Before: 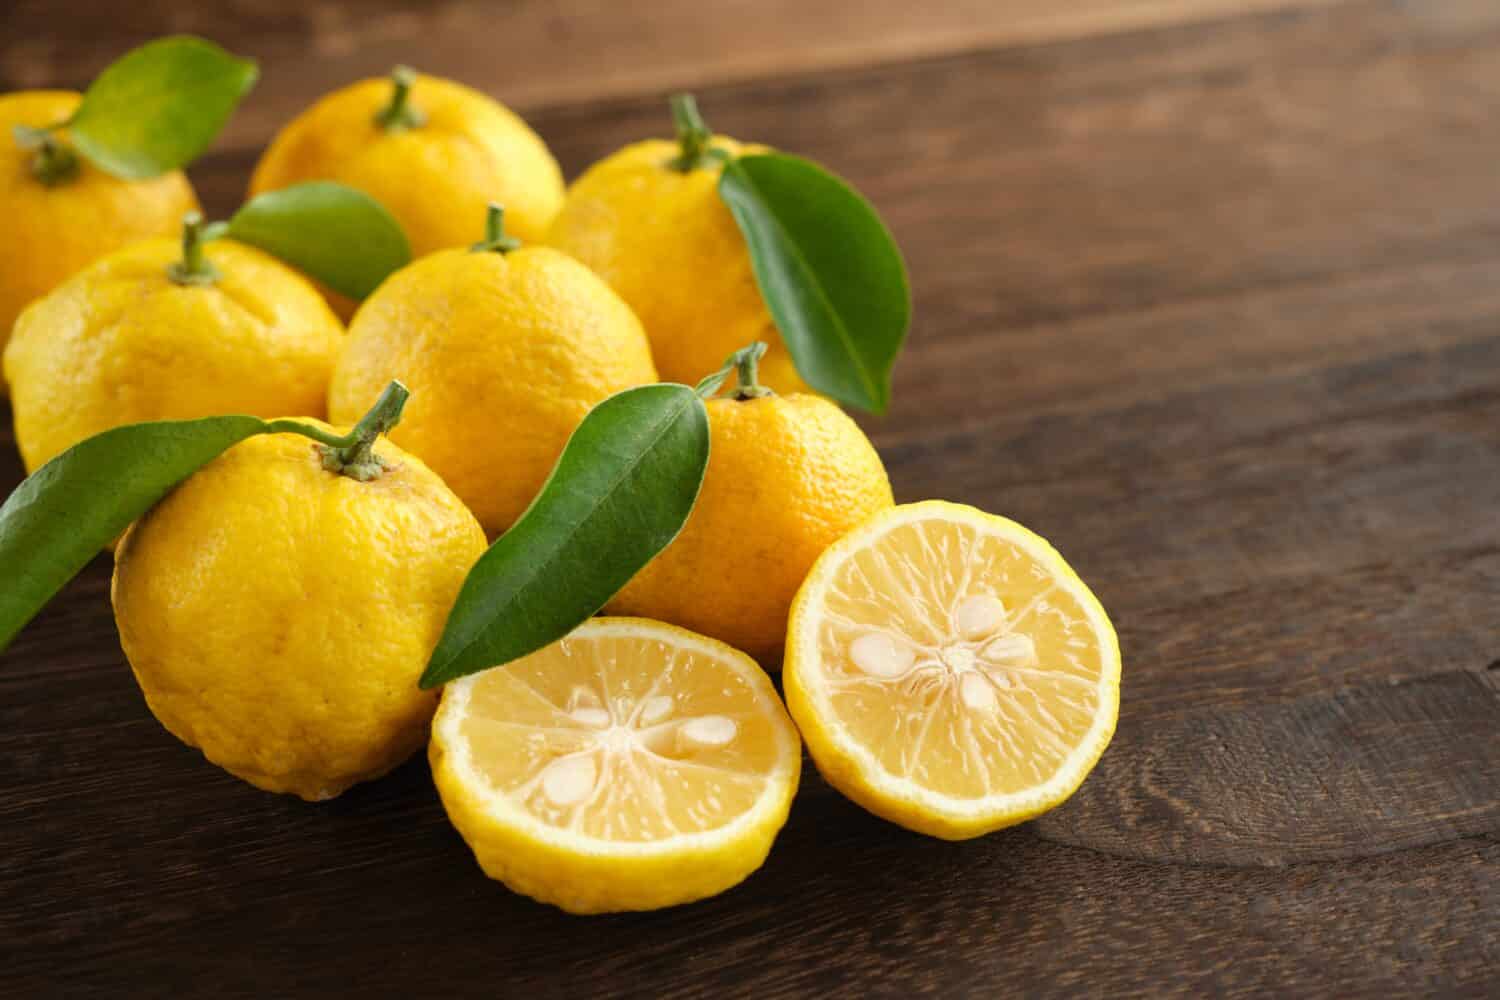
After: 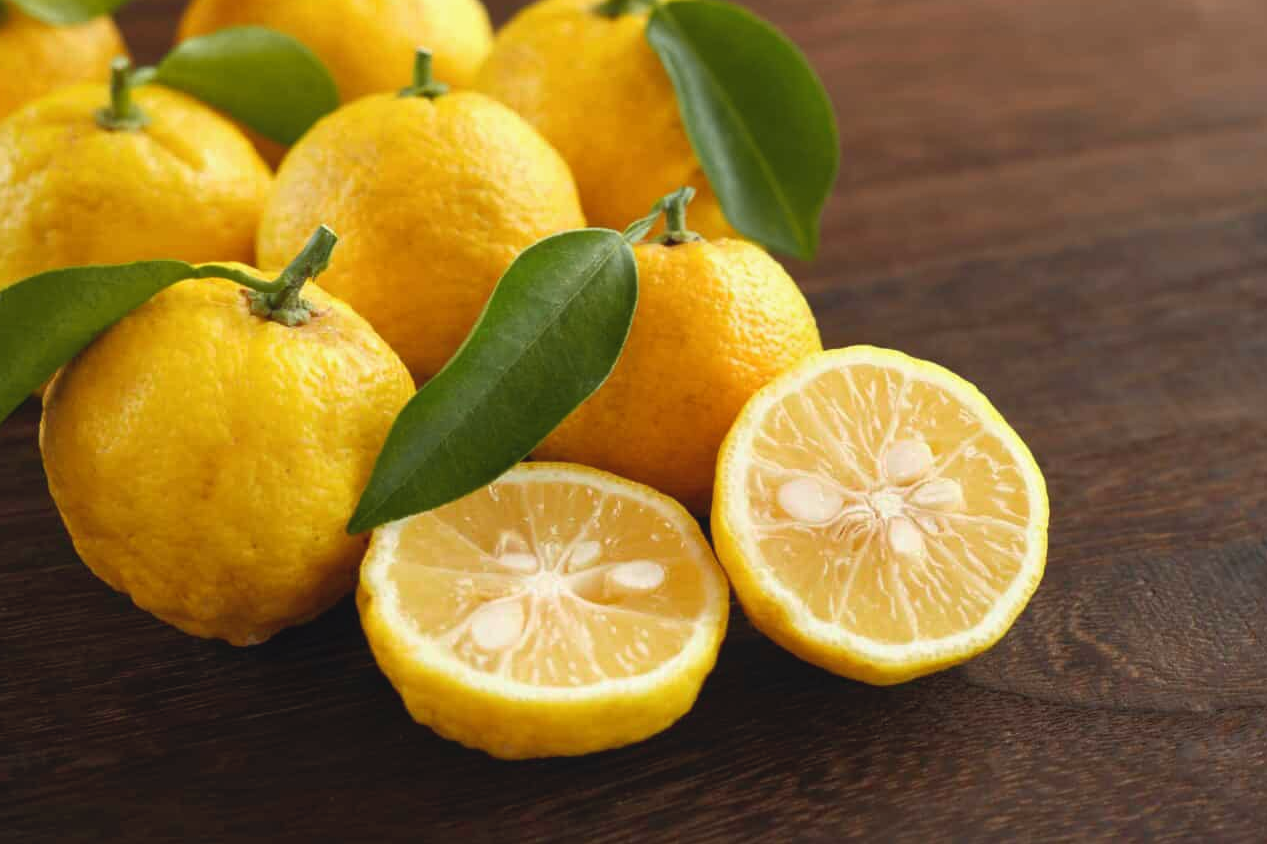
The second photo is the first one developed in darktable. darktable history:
tone curve: curves: ch0 [(0.001, 0.042) (0.128, 0.16) (0.452, 0.42) (0.603, 0.566) (0.754, 0.733) (1, 1)]; ch1 [(0, 0) (0.325, 0.327) (0.412, 0.441) (0.473, 0.466) (0.5, 0.499) (0.549, 0.558) (0.617, 0.625) (0.713, 0.7) (1, 1)]; ch2 [(0, 0) (0.386, 0.397) (0.445, 0.47) (0.505, 0.498) (0.529, 0.524) (0.574, 0.569) (0.652, 0.641) (1, 1)], color space Lab, independent channels, preserve colors none
crop and rotate: left 4.842%, top 15.51%, right 10.668%
